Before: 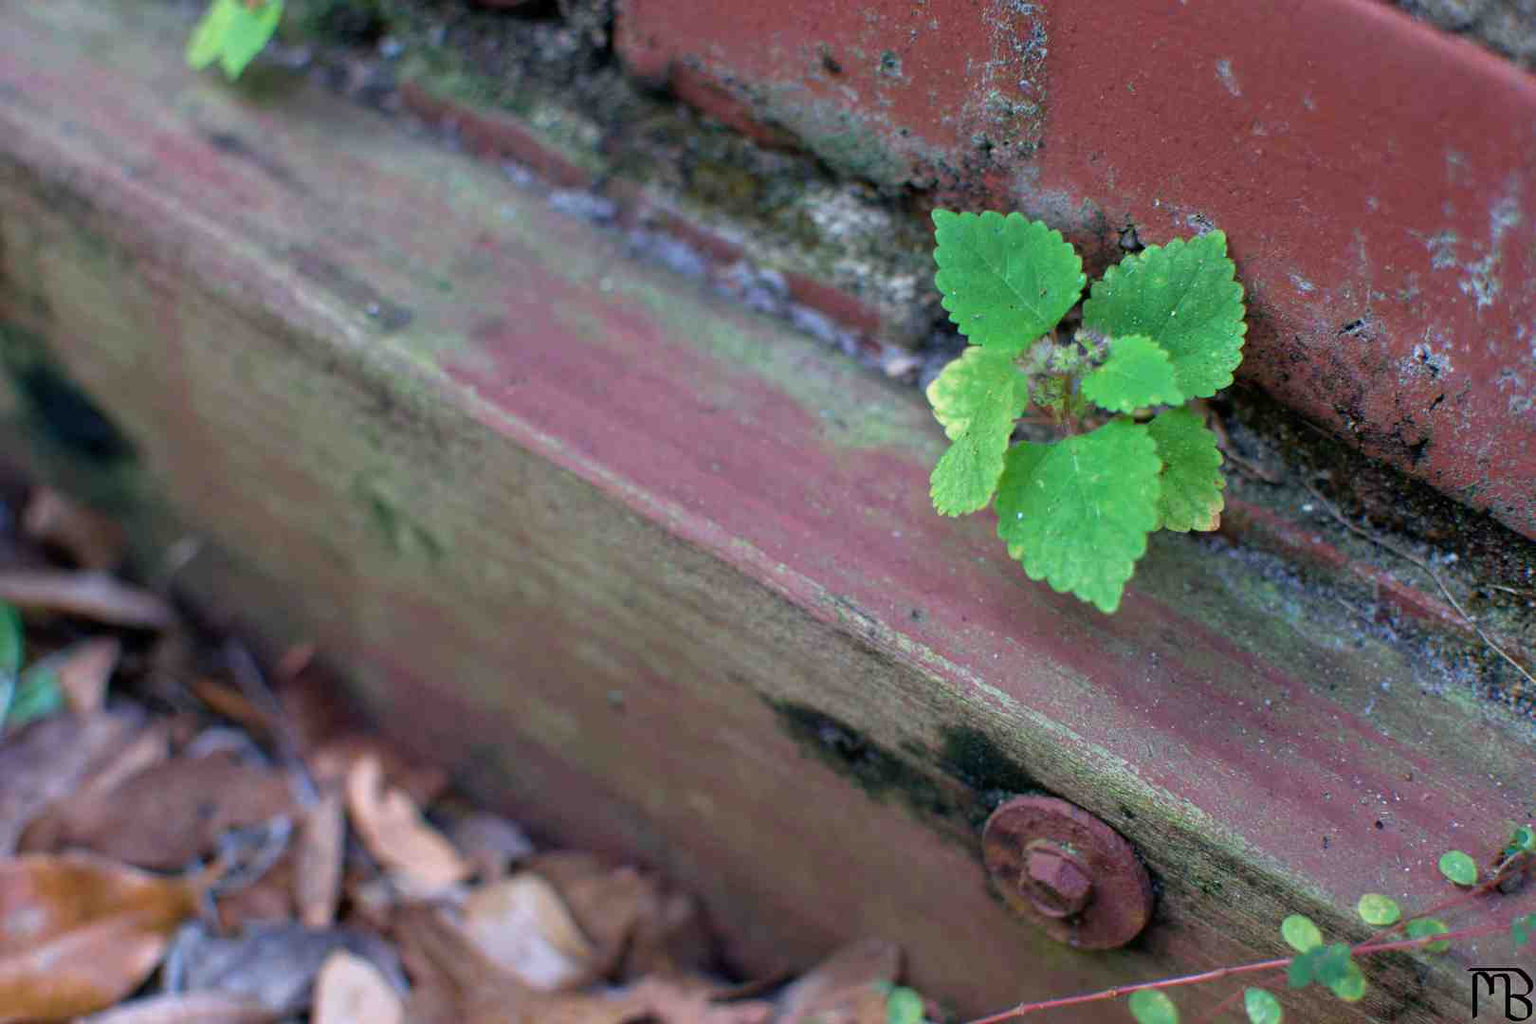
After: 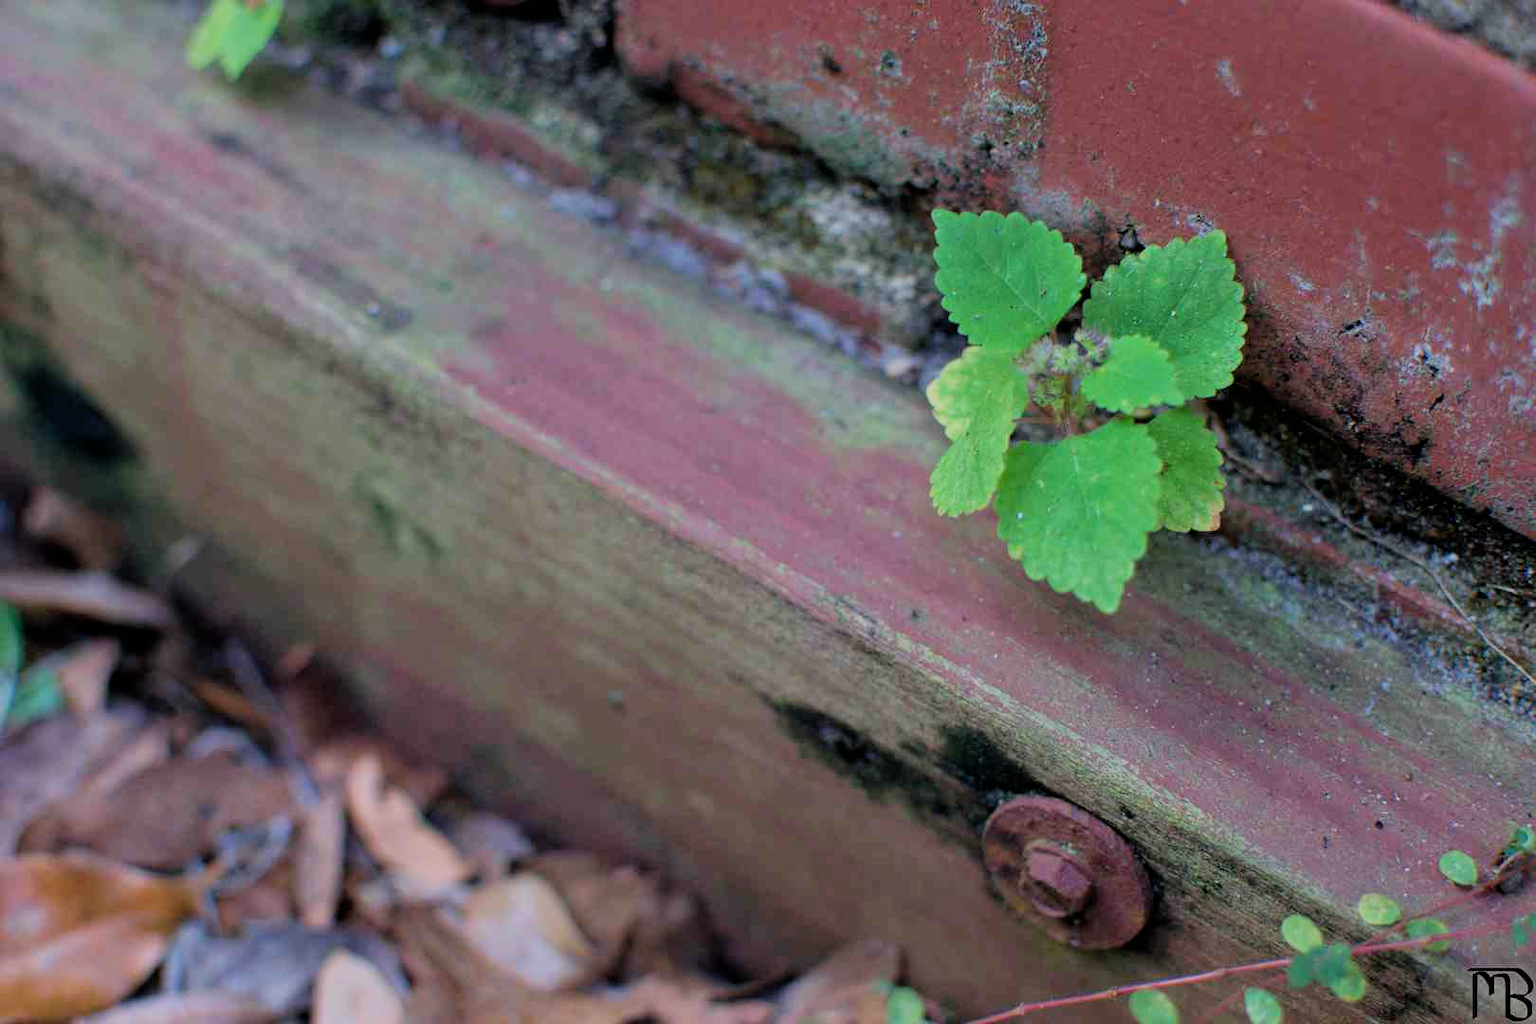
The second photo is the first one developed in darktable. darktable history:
filmic rgb: black relative exposure -7.65 EV, white relative exposure 4.56 EV, threshold 5.98 EV, hardness 3.61, color science v6 (2022), enable highlight reconstruction true
